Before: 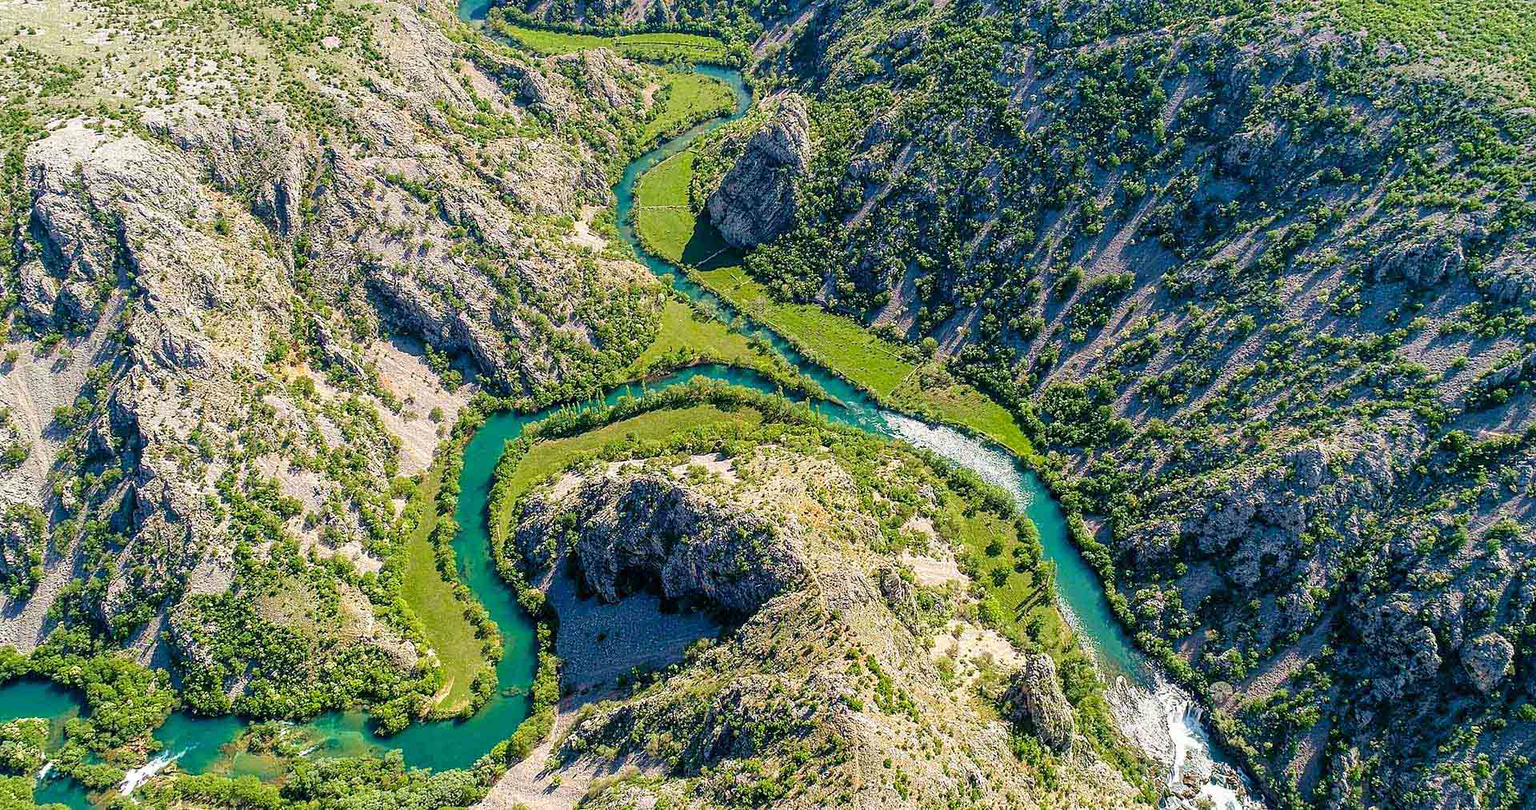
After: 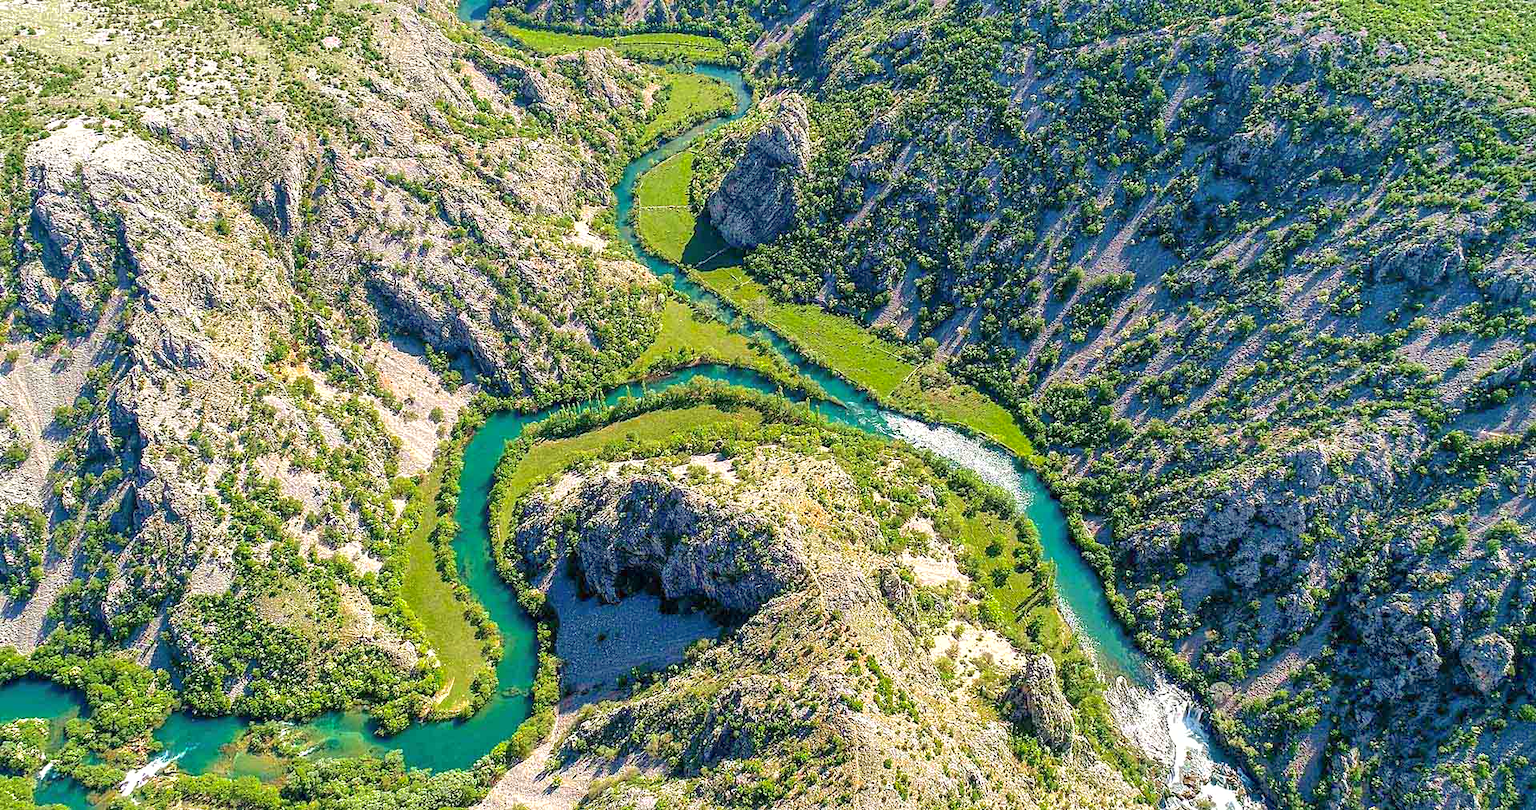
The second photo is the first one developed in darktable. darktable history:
shadows and highlights: on, module defaults
exposure: exposure 0.375 EV, compensate highlight preservation false
tone equalizer: on, module defaults
